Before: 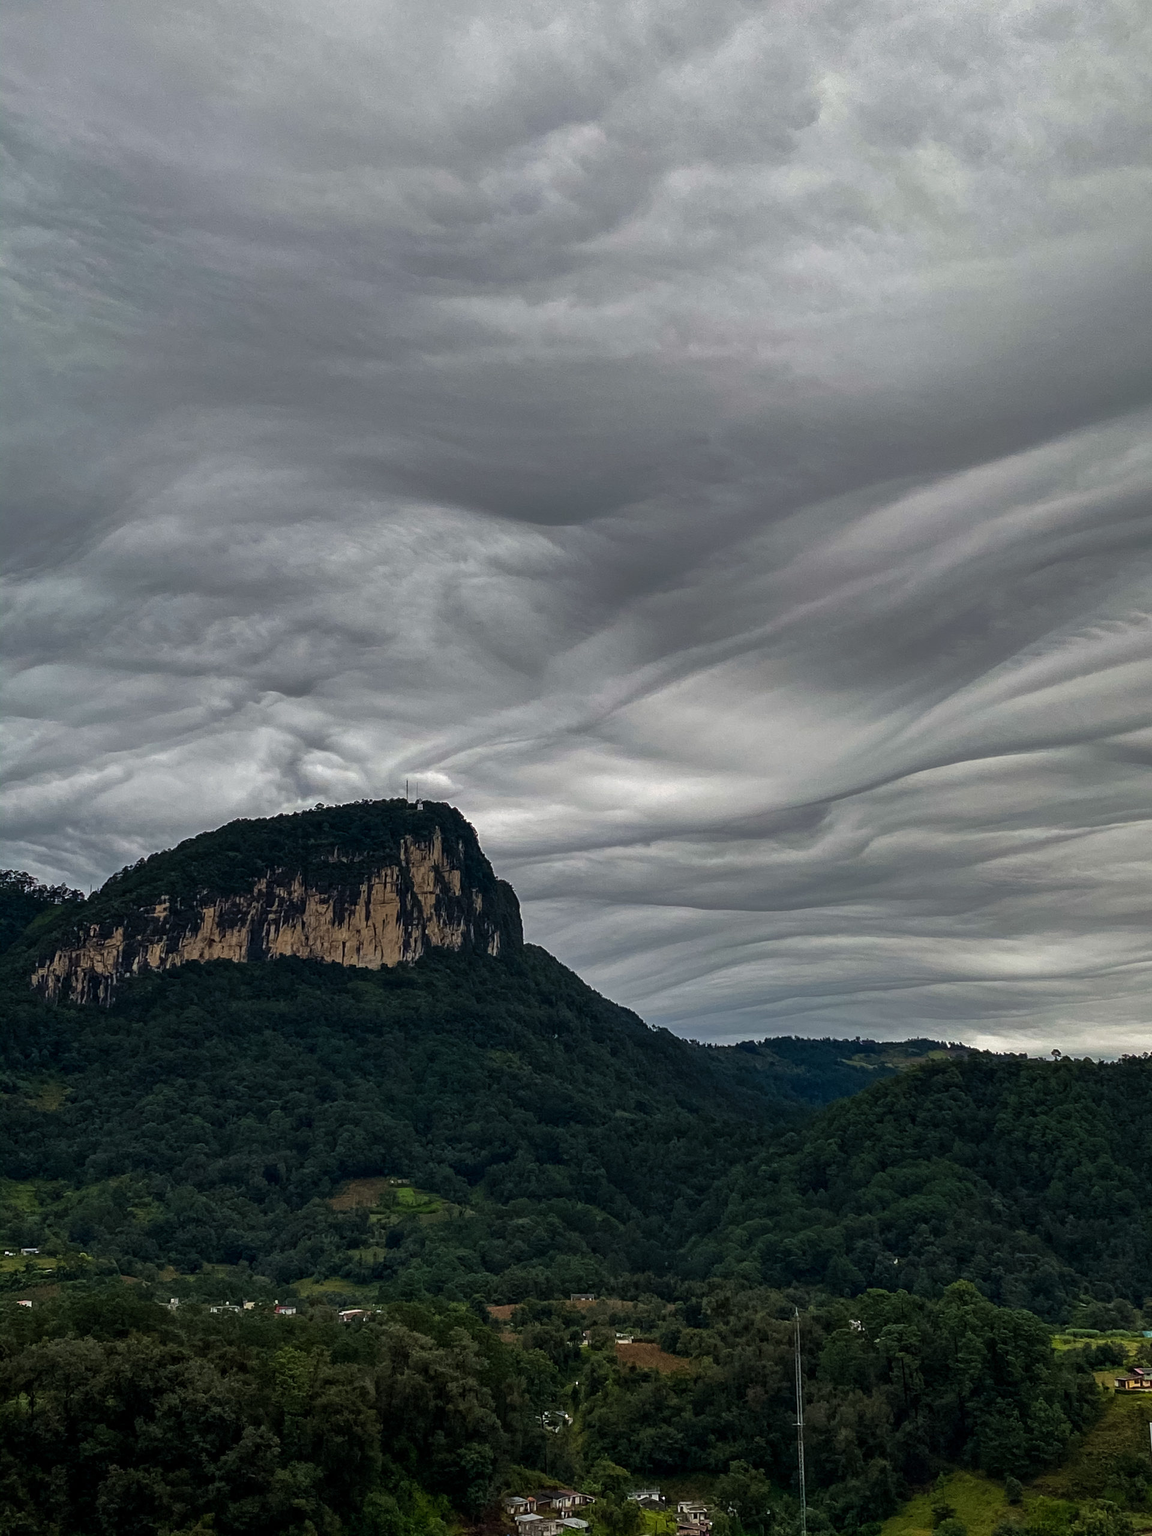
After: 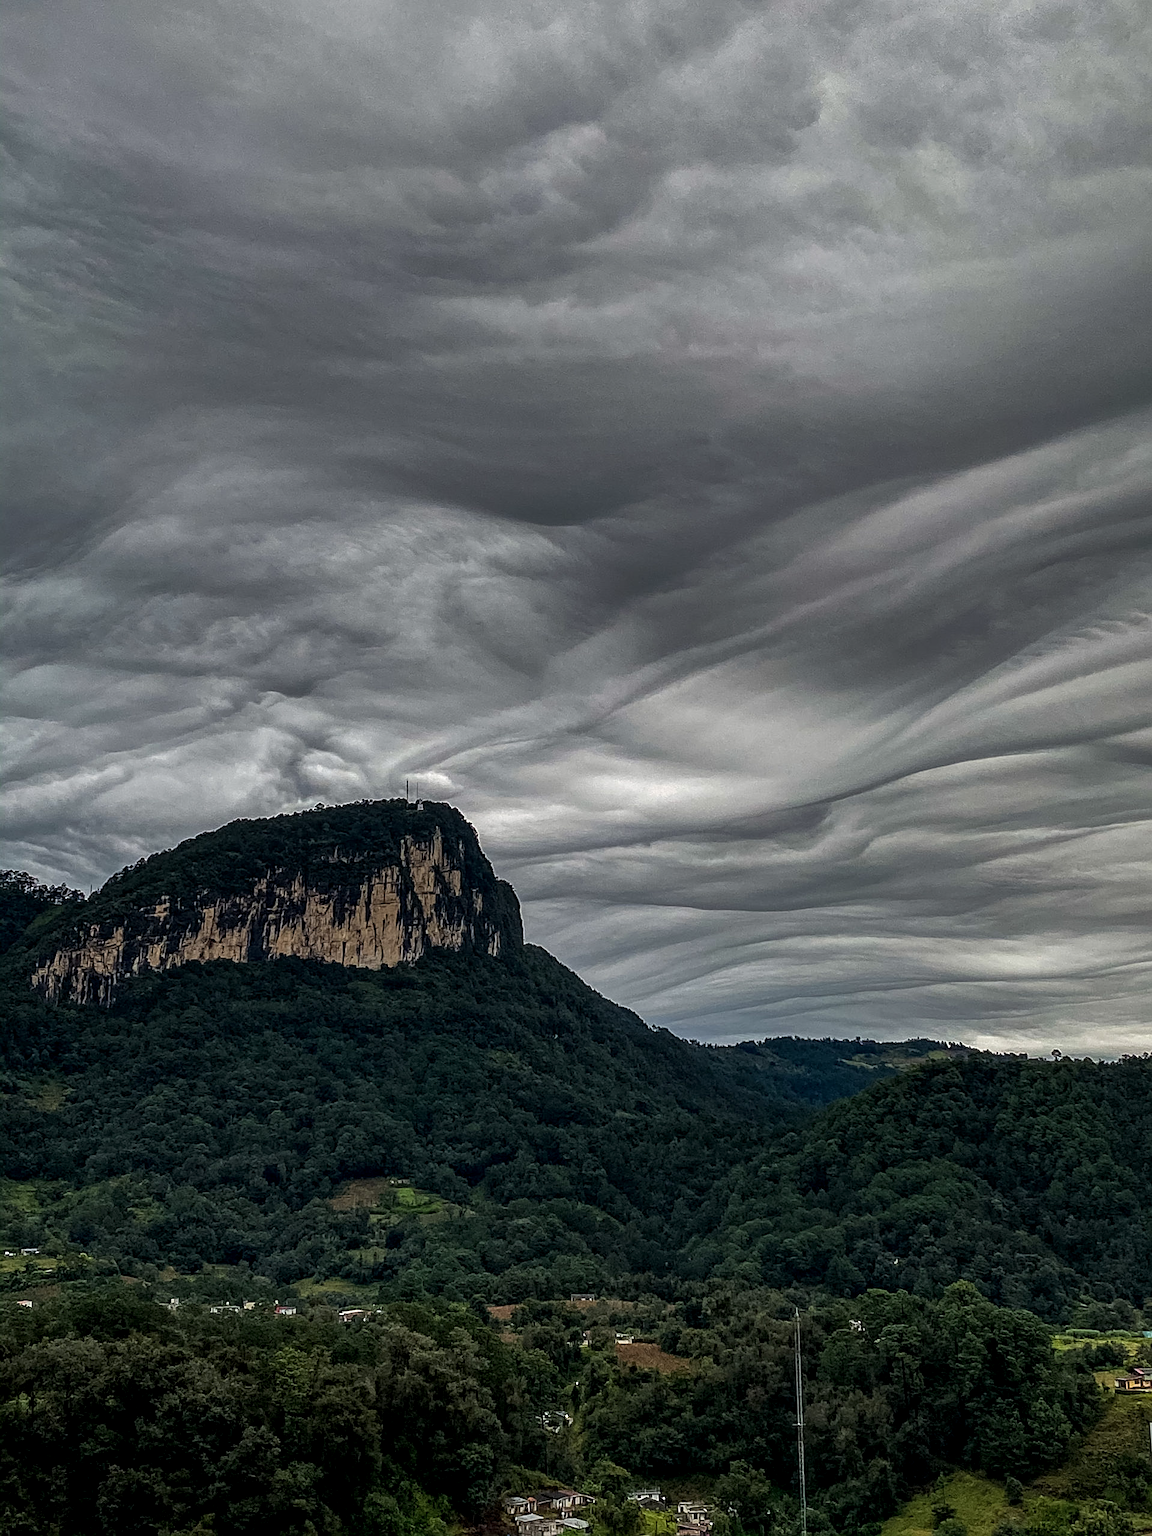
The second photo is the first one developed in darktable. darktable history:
graduated density: on, module defaults
sharpen: on, module defaults
local contrast: highlights 61%, detail 143%, midtone range 0.428
tone equalizer: on, module defaults
